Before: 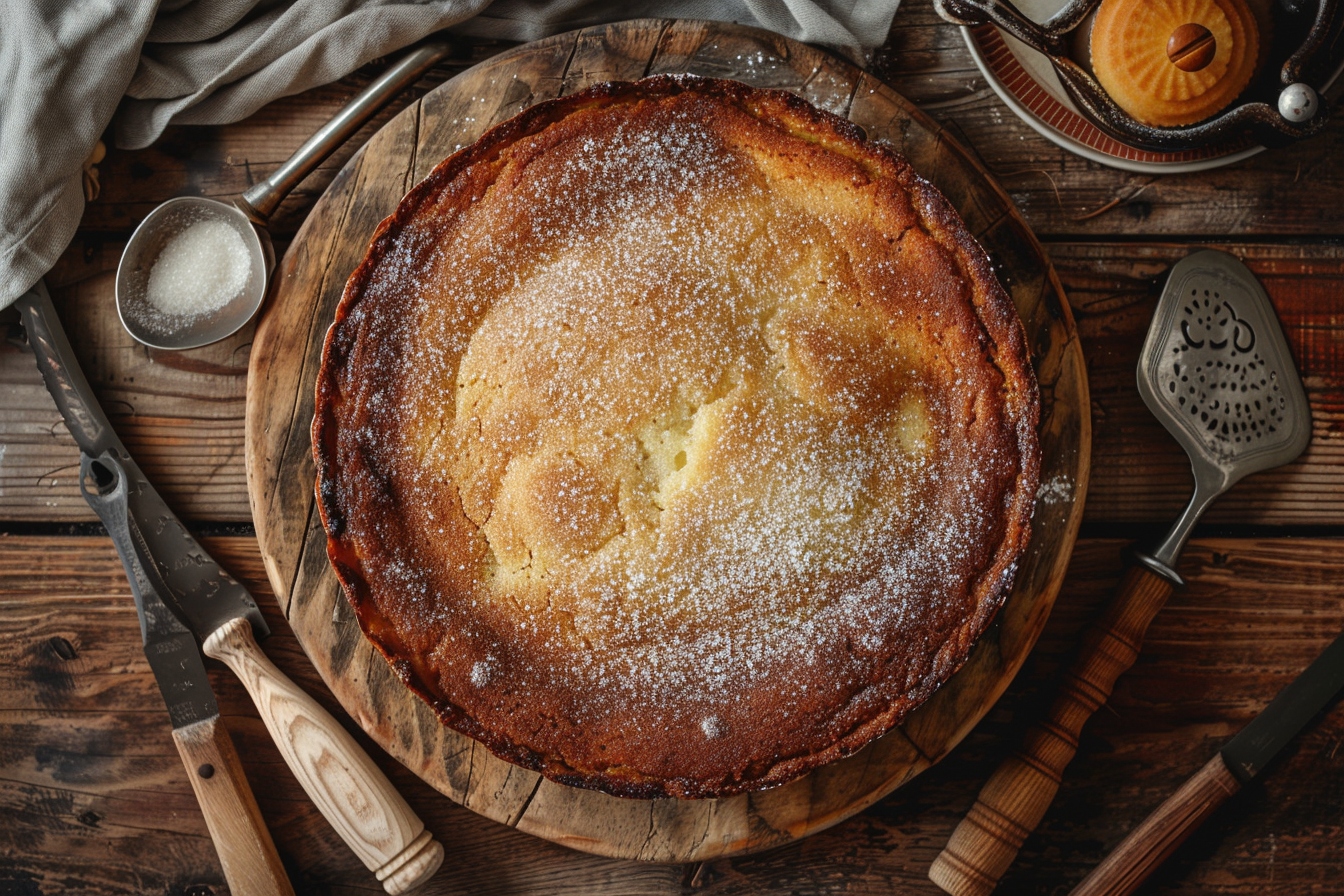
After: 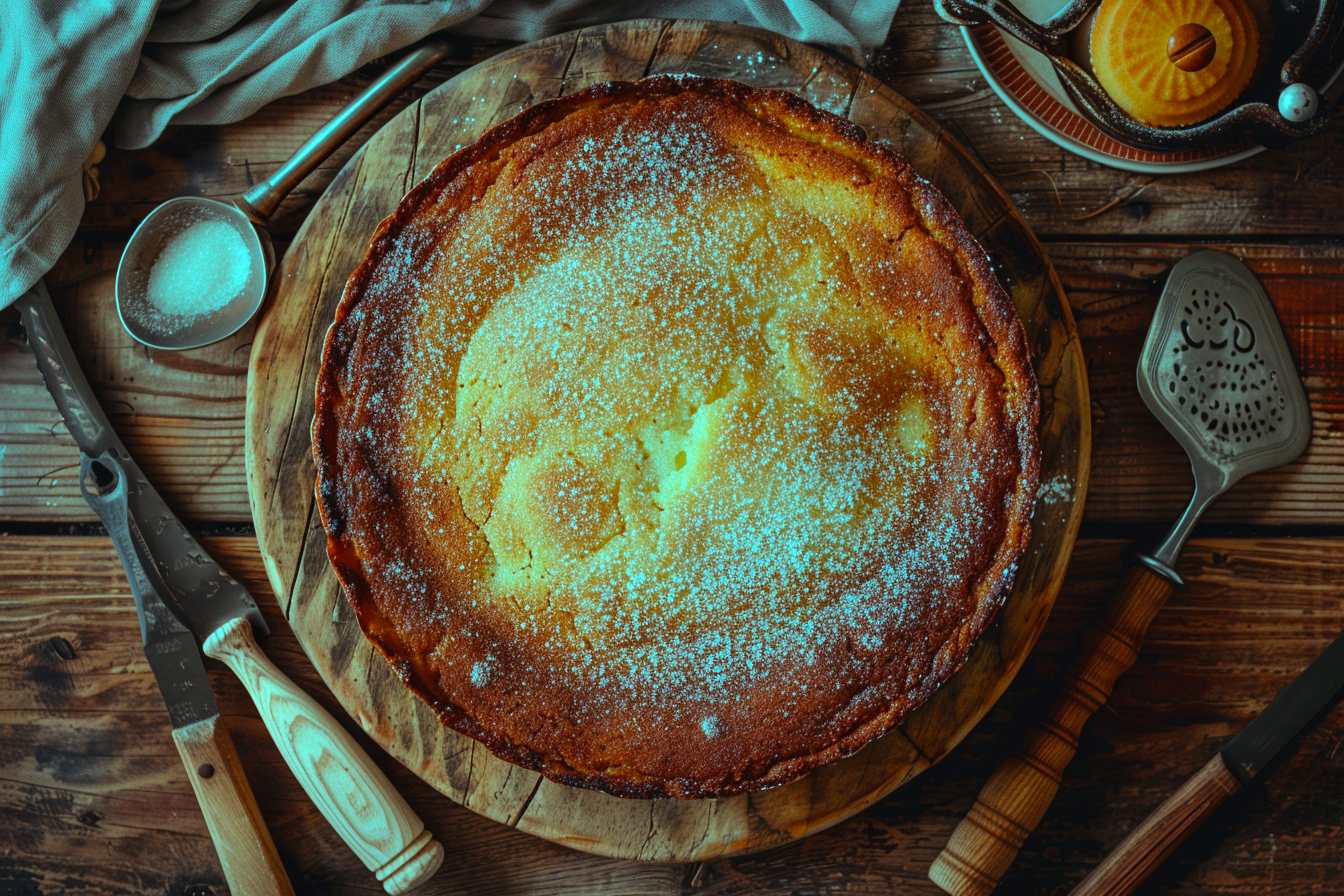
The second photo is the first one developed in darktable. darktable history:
color balance rgb: highlights gain › chroma 7.486%, highlights gain › hue 181.52°, perceptual saturation grading › global saturation 25.243%
color calibration: illuminant custom, x 0.368, y 0.373, temperature 4347.37 K
